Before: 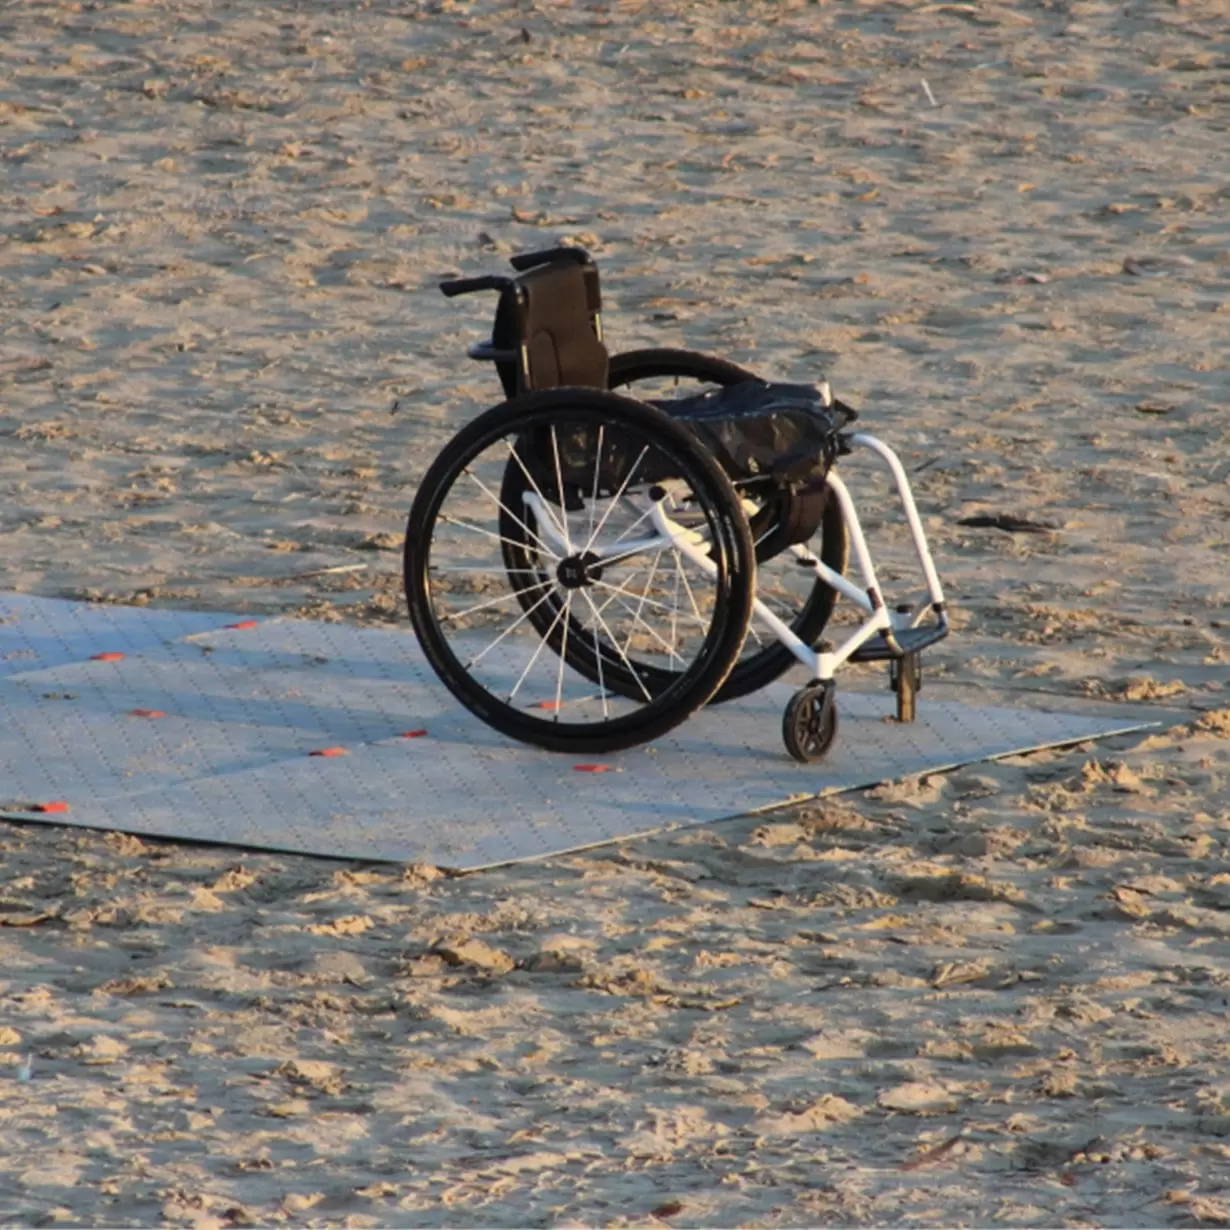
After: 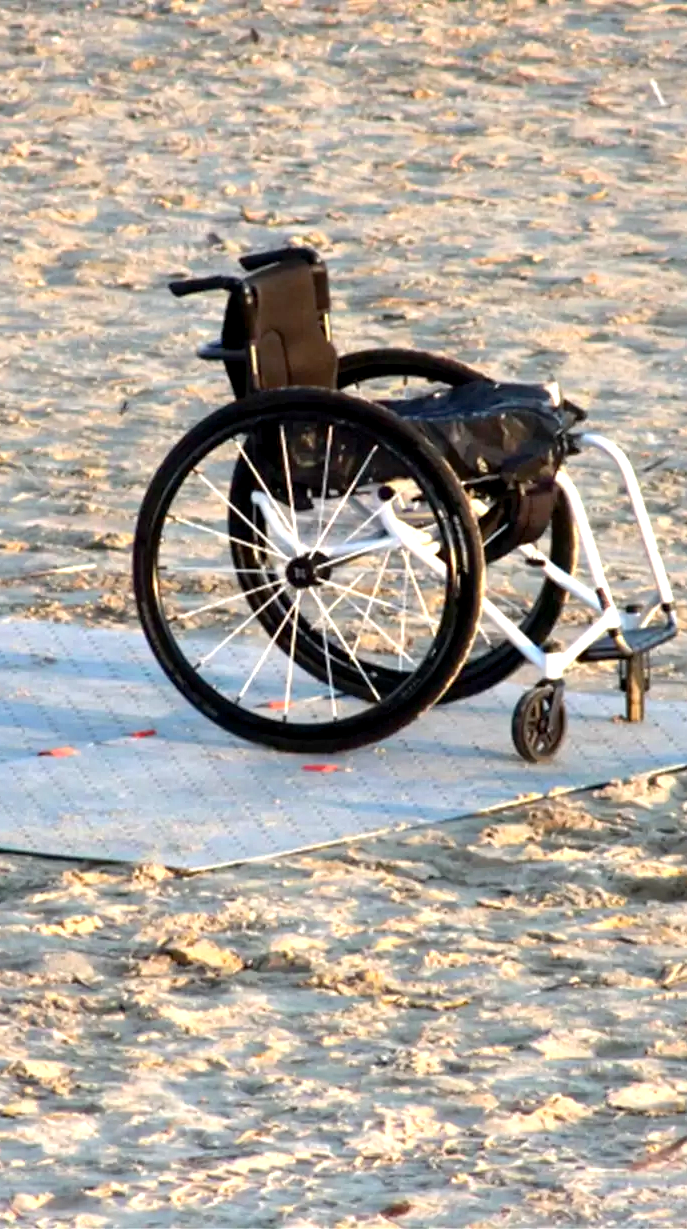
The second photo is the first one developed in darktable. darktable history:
exposure: black level correction 0.005, exposure 0.286 EV, compensate exposure bias true, compensate highlight preservation false
crop: left 22.072%, right 22.001%, bottom 0.009%
levels: levels [0, 0.394, 0.787]
